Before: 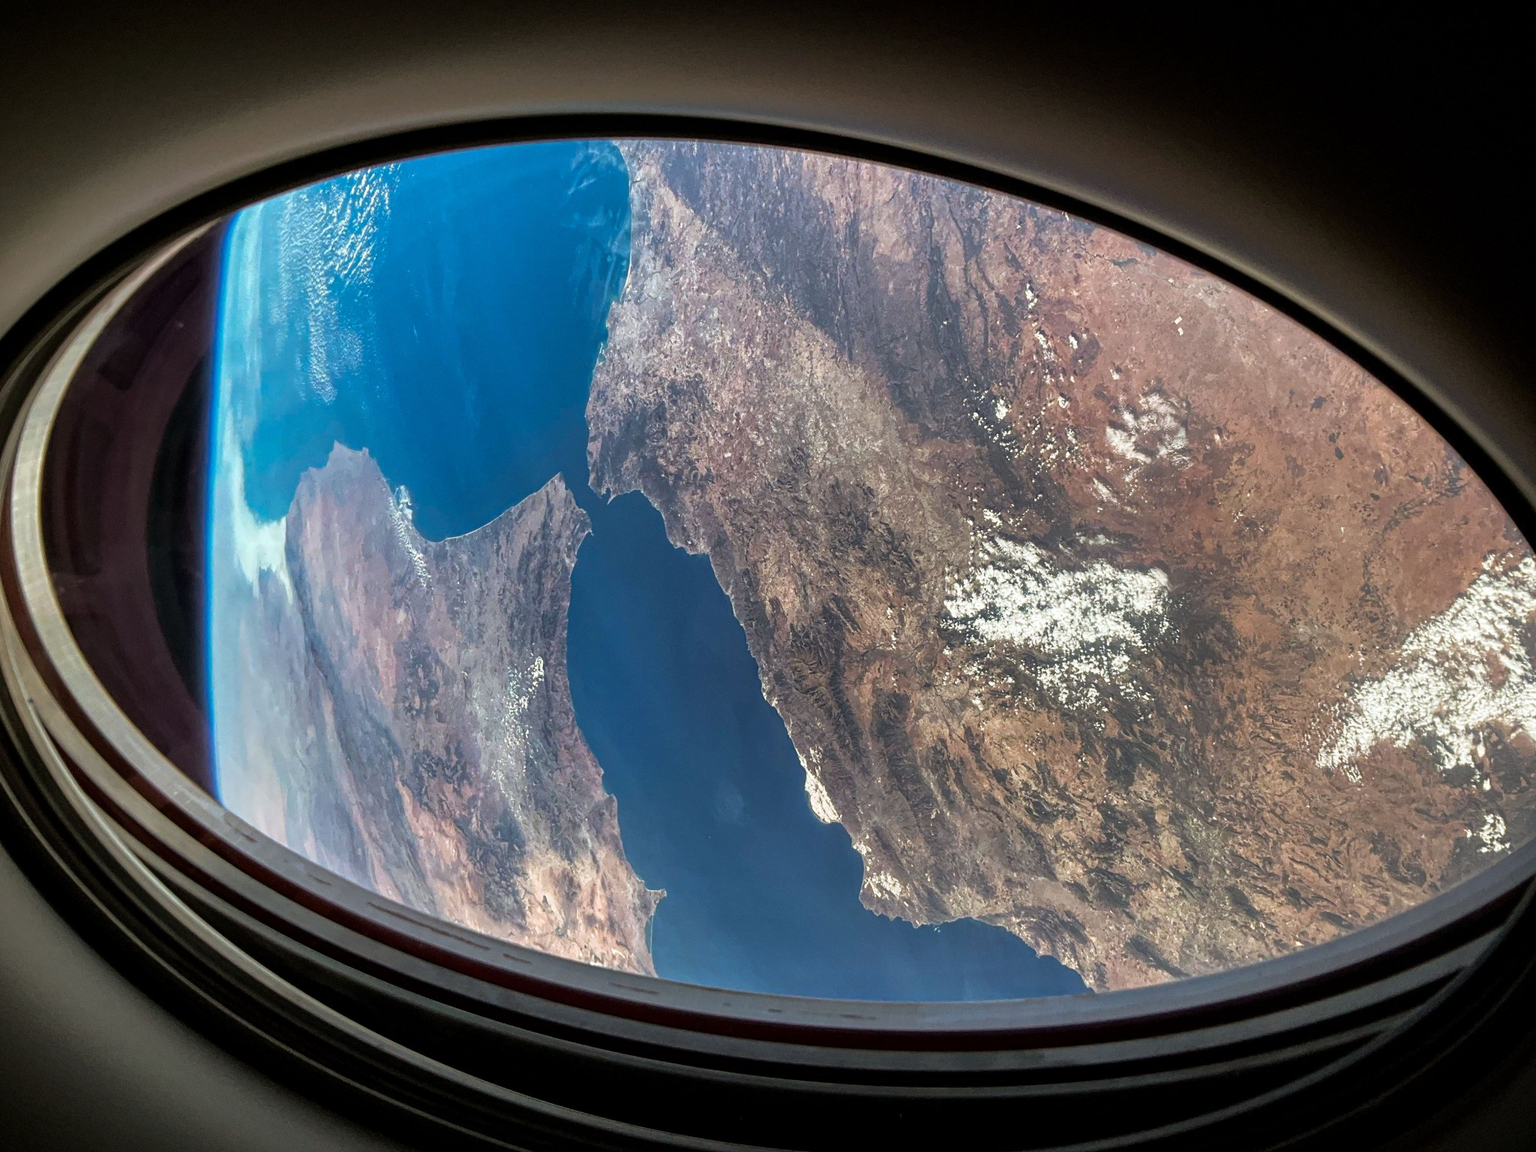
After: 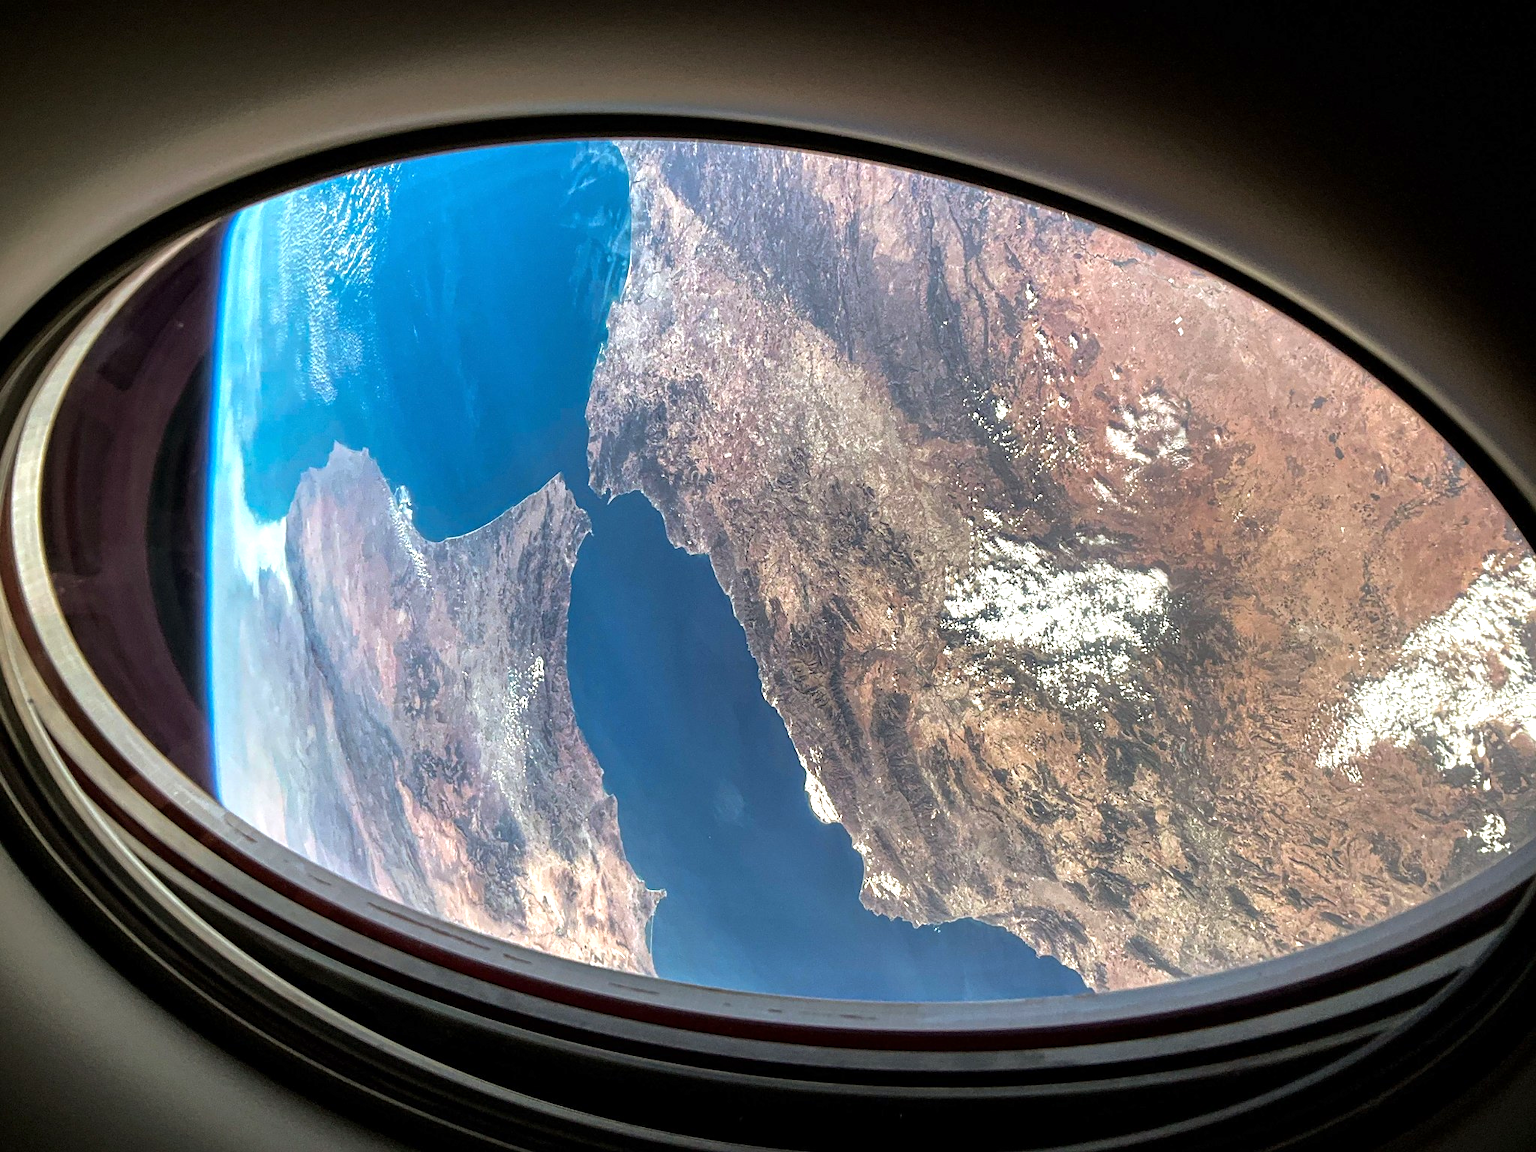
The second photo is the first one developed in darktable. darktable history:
sharpen: amount 0.21
exposure: exposure 0.604 EV, compensate exposure bias true, compensate highlight preservation false
